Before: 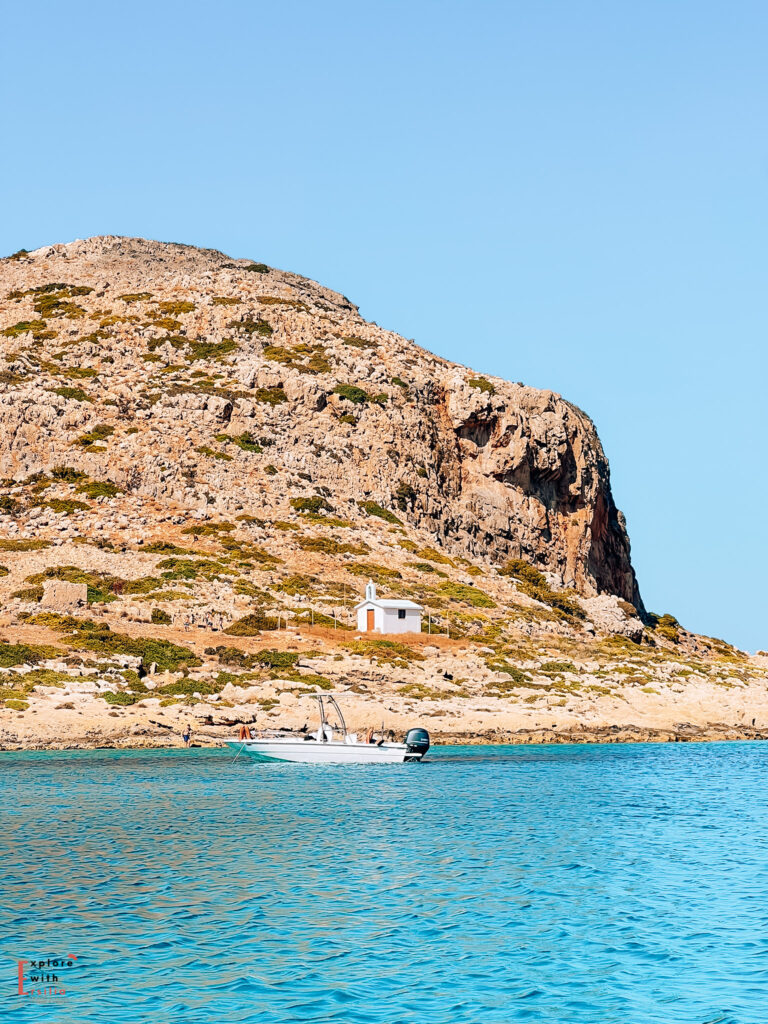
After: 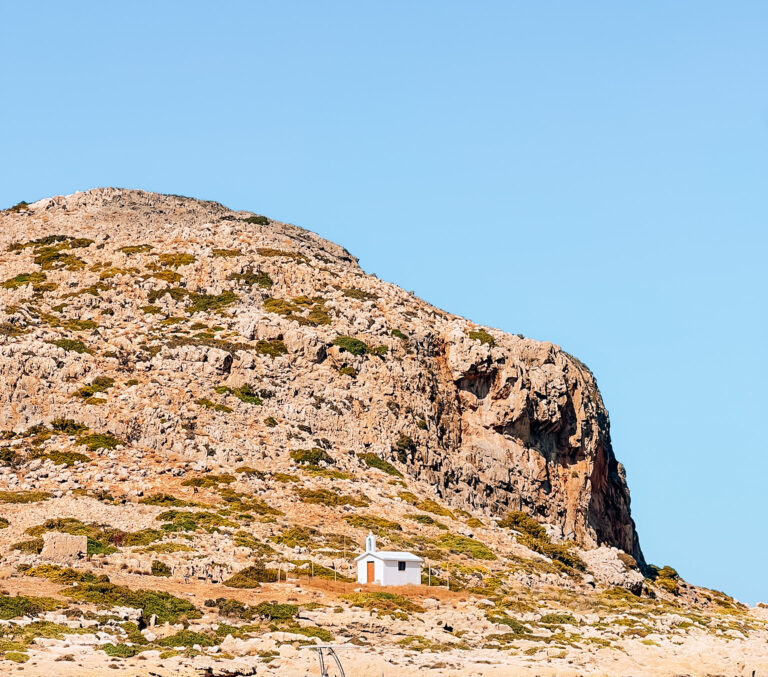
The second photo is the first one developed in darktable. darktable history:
crop and rotate: top 4.746%, bottom 29.134%
